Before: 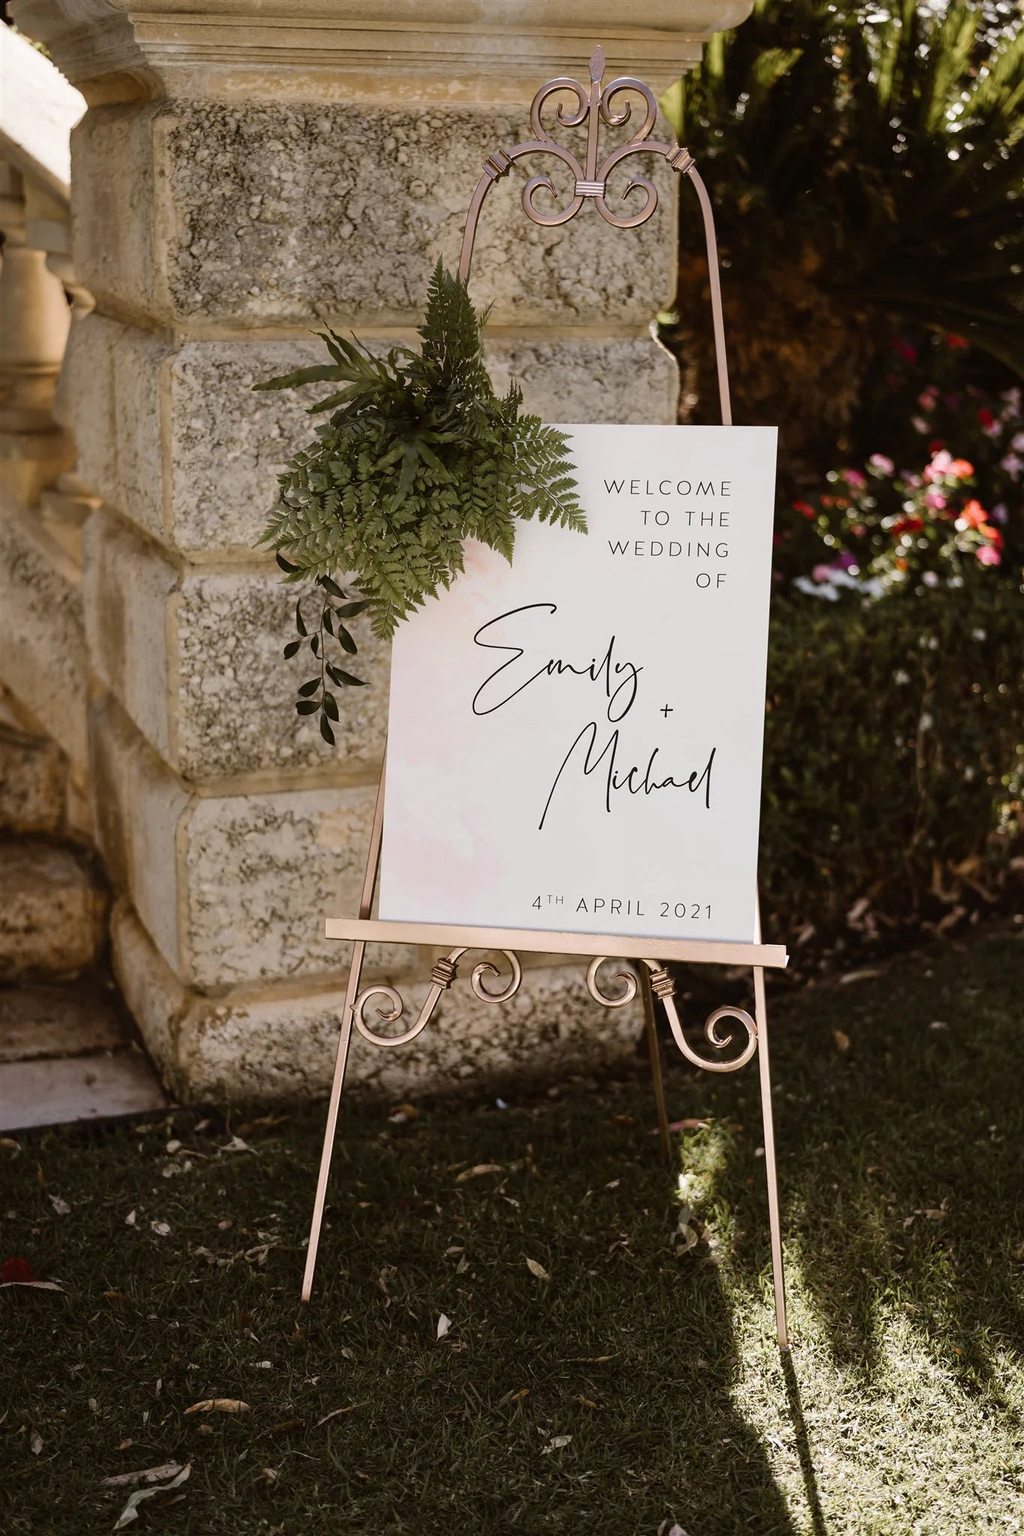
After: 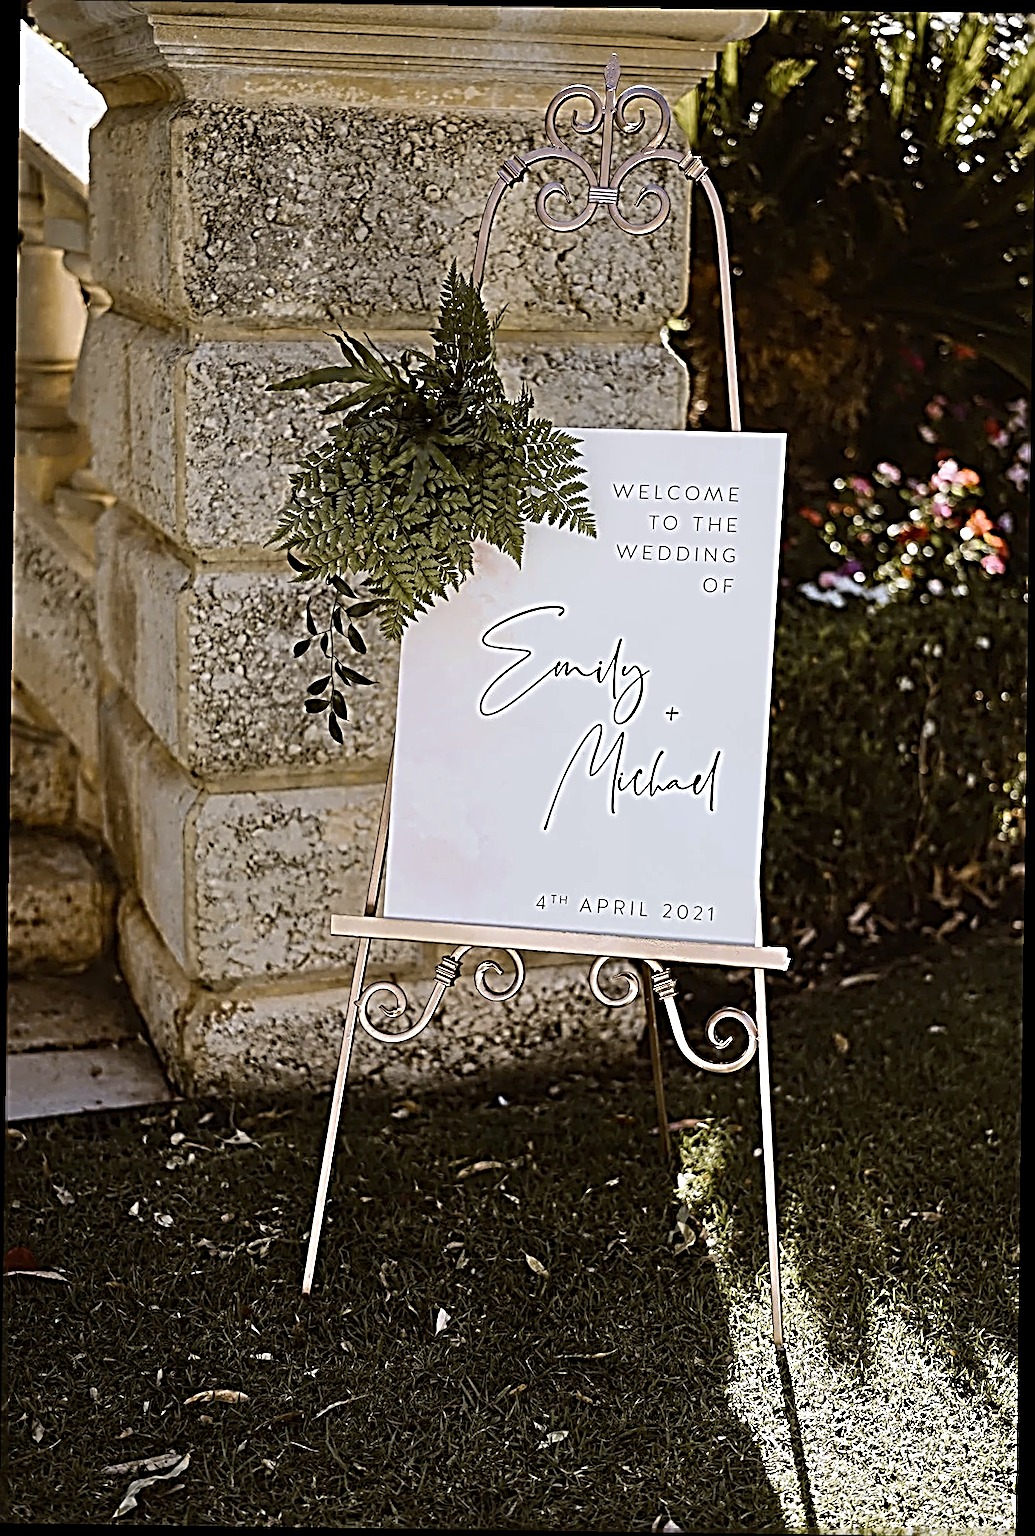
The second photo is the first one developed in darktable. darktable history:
rotate and perspective: rotation 0.8°, automatic cropping off
sharpen: radius 4.001, amount 2
white balance: red 0.974, blue 1.044
color contrast: green-magenta contrast 0.8, blue-yellow contrast 1.1, unbound 0
